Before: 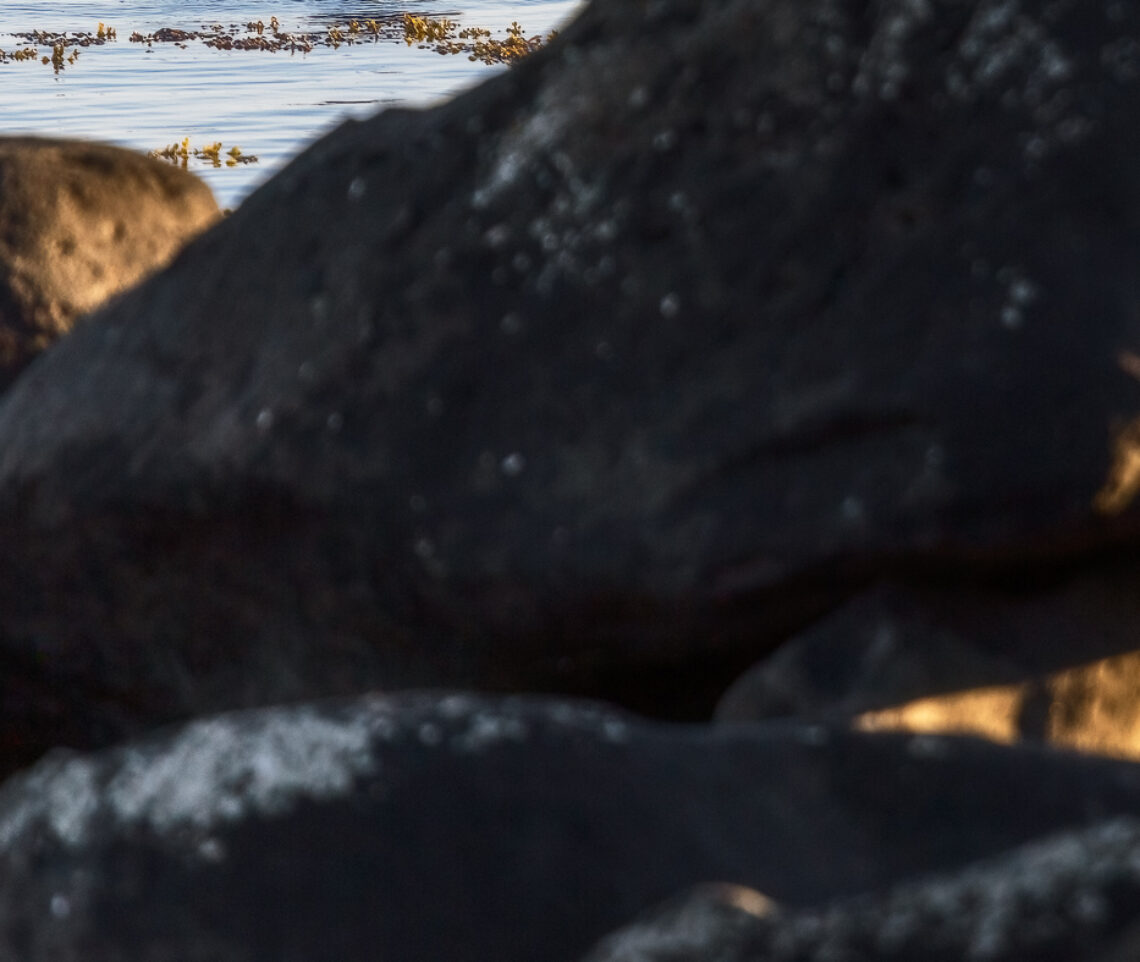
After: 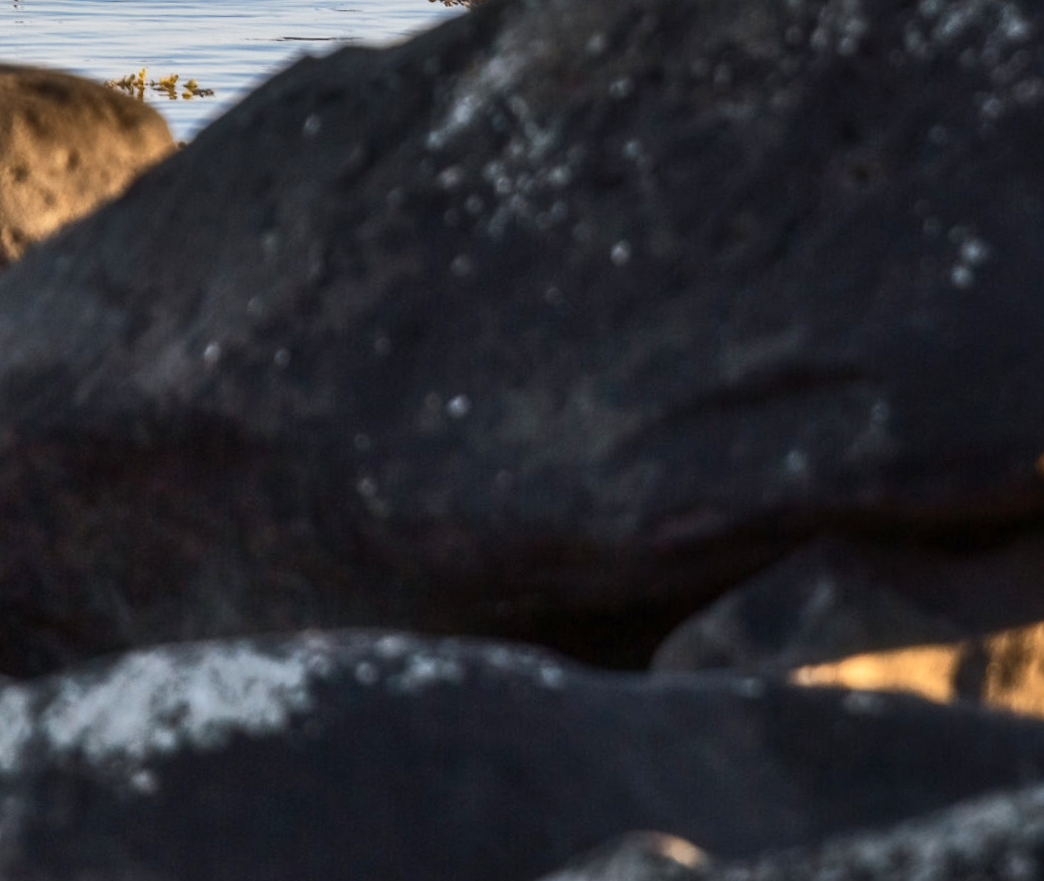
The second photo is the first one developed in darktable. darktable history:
shadows and highlights: shadows 43.71, white point adjustment -1.46, soften with gaussian
crop and rotate: angle -1.96°, left 3.097%, top 4.154%, right 1.586%, bottom 0.529%
